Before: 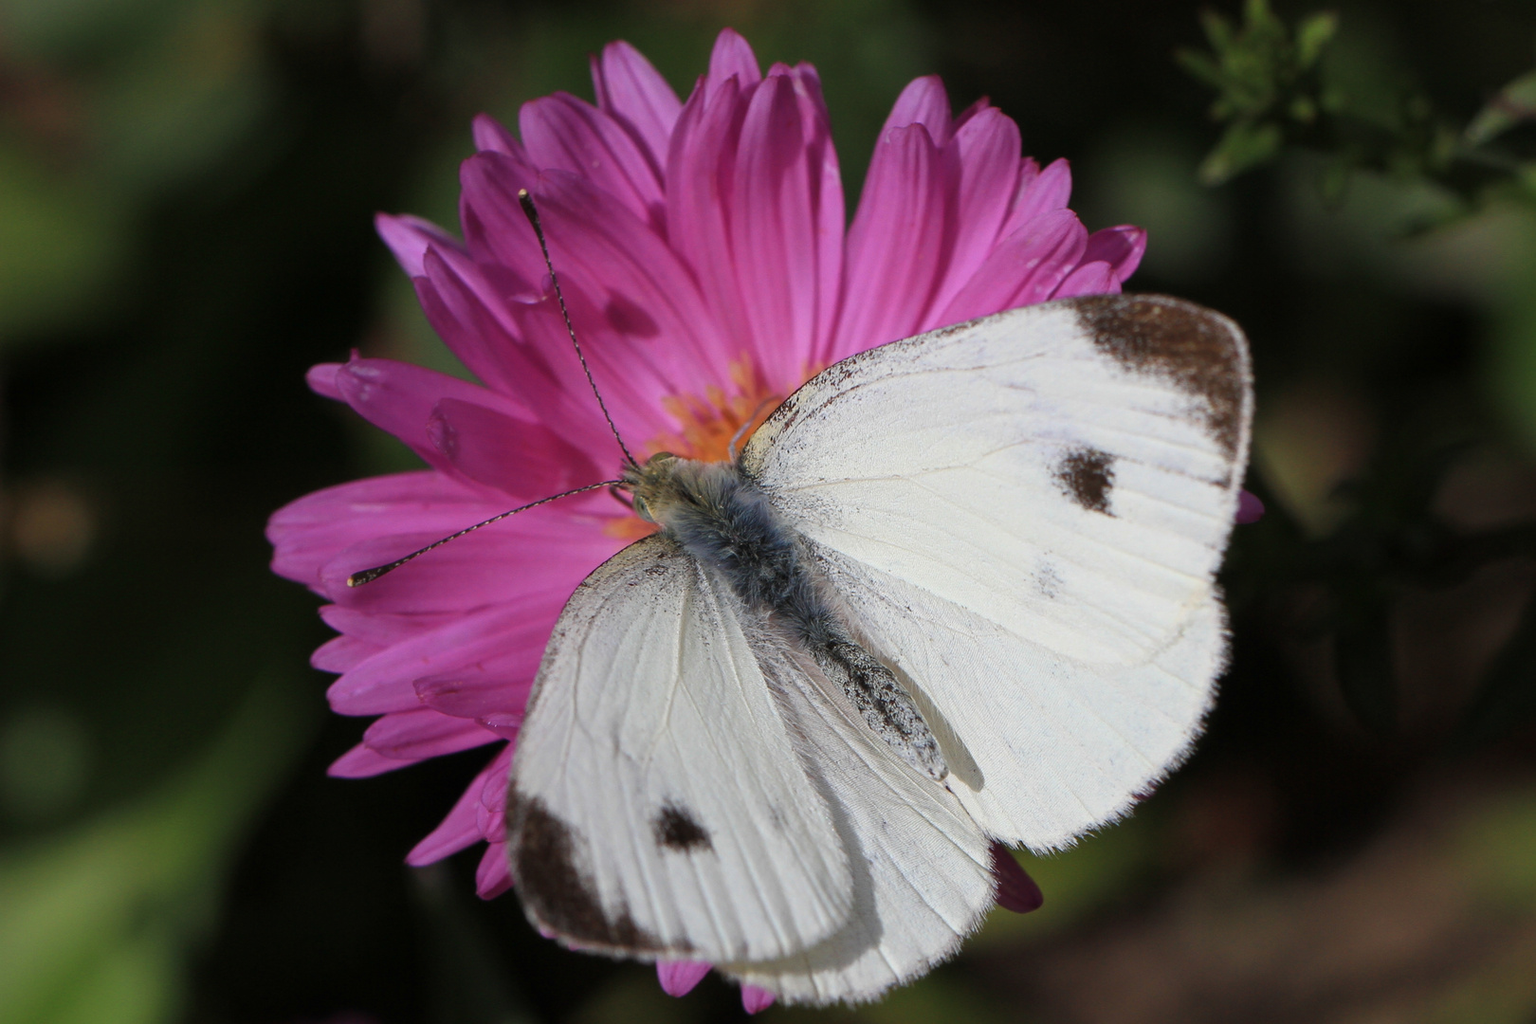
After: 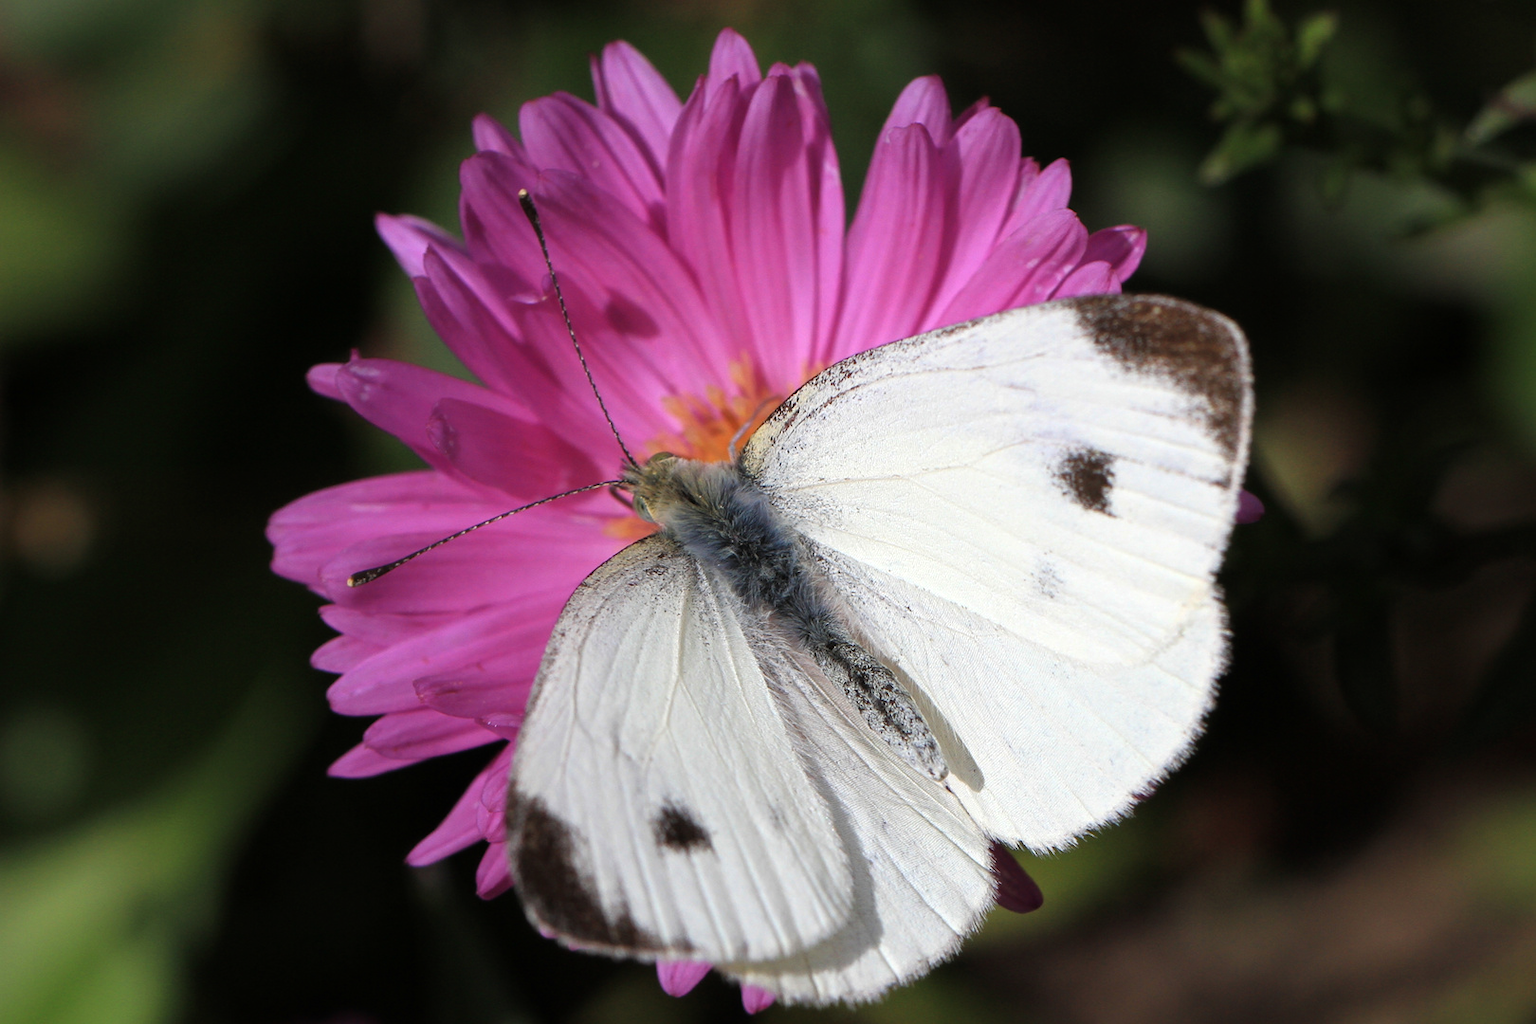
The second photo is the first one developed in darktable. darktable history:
tone equalizer: -8 EV -0.453 EV, -7 EV -0.423 EV, -6 EV -0.308 EV, -5 EV -0.229 EV, -3 EV 0.249 EV, -2 EV 0.317 EV, -1 EV 0.37 EV, +0 EV 0.388 EV
